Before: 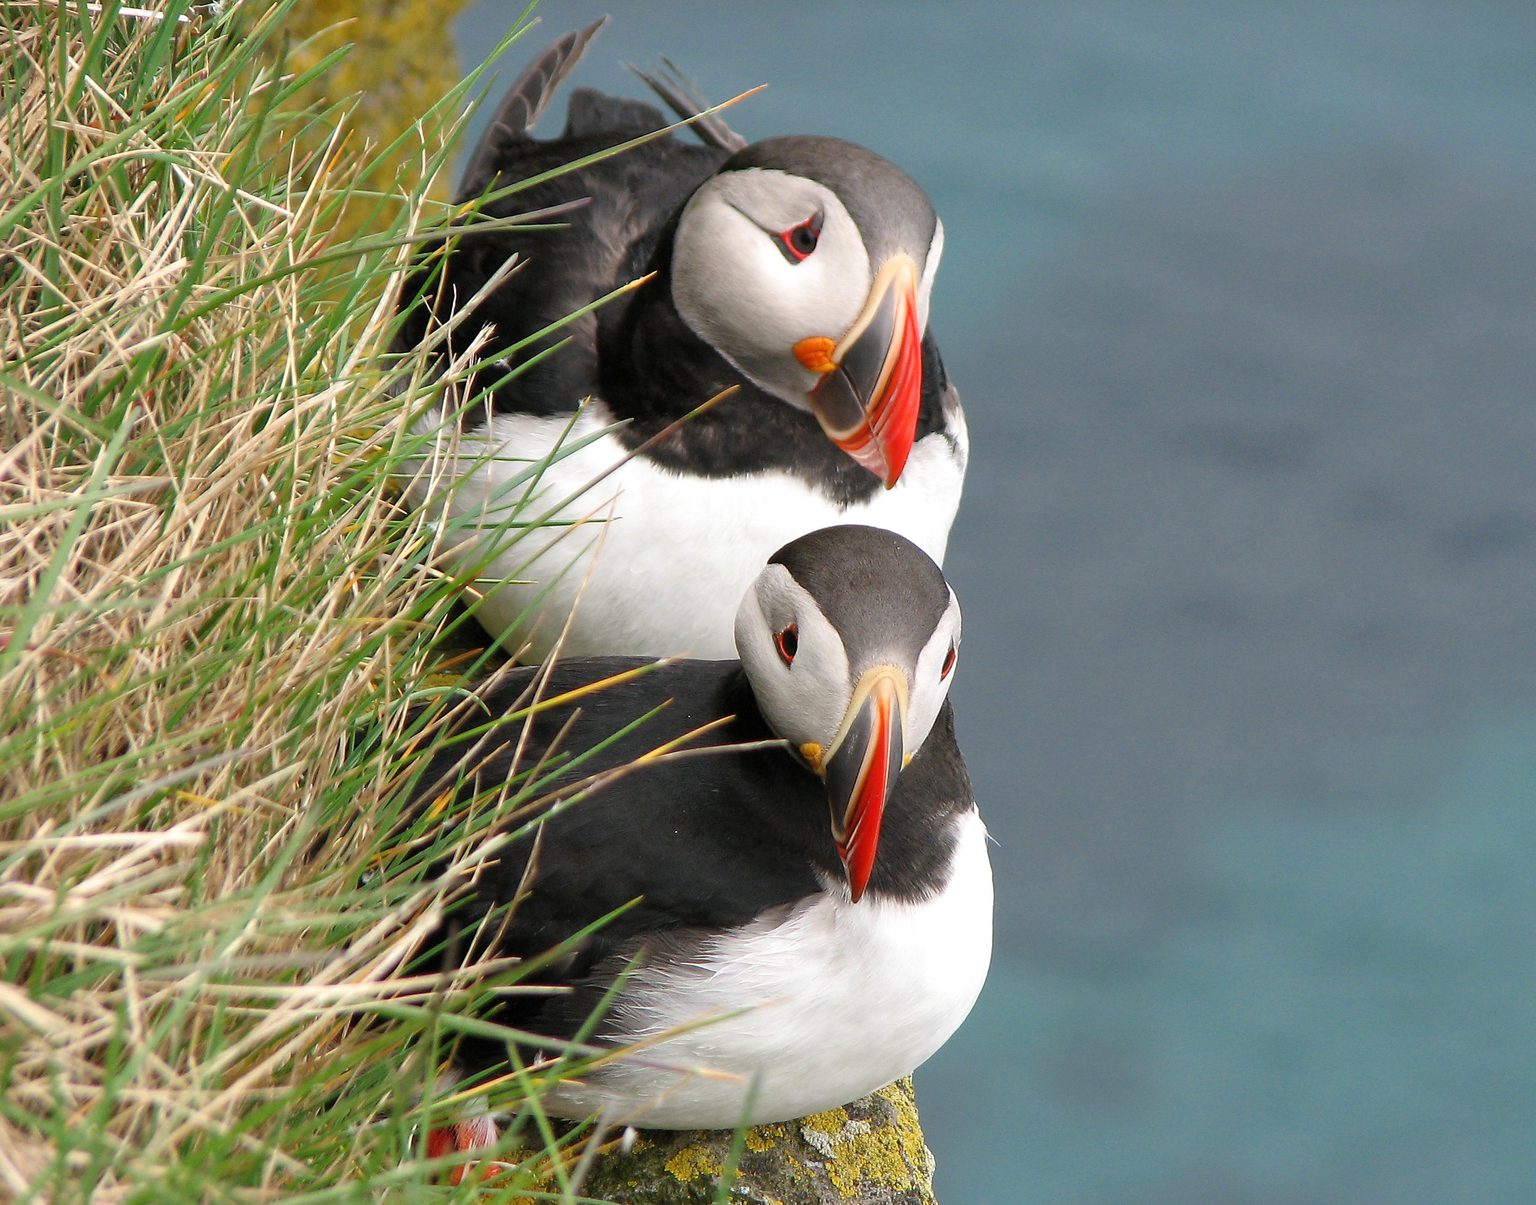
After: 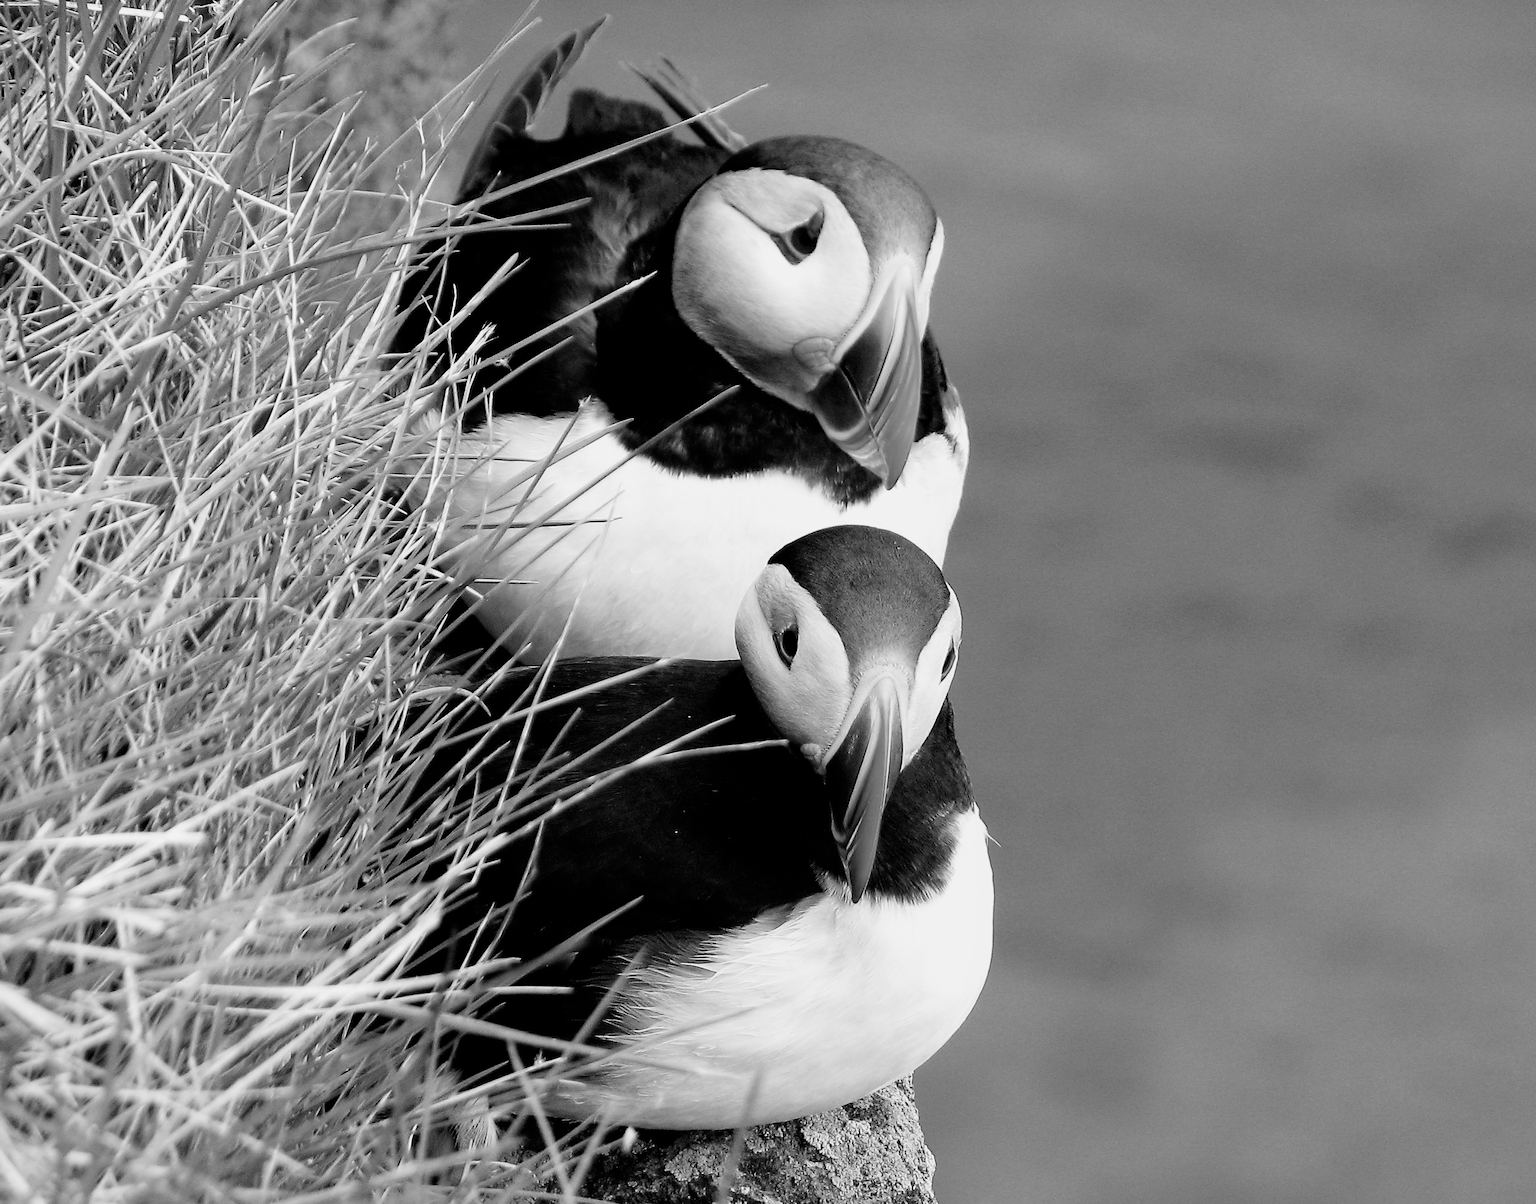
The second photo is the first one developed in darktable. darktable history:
monochrome: a 32, b 64, size 2.3
filmic rgb: black relative exposure -4 EV, white relative exposure 3 EV, hardness 3.02, contrast 1.5
